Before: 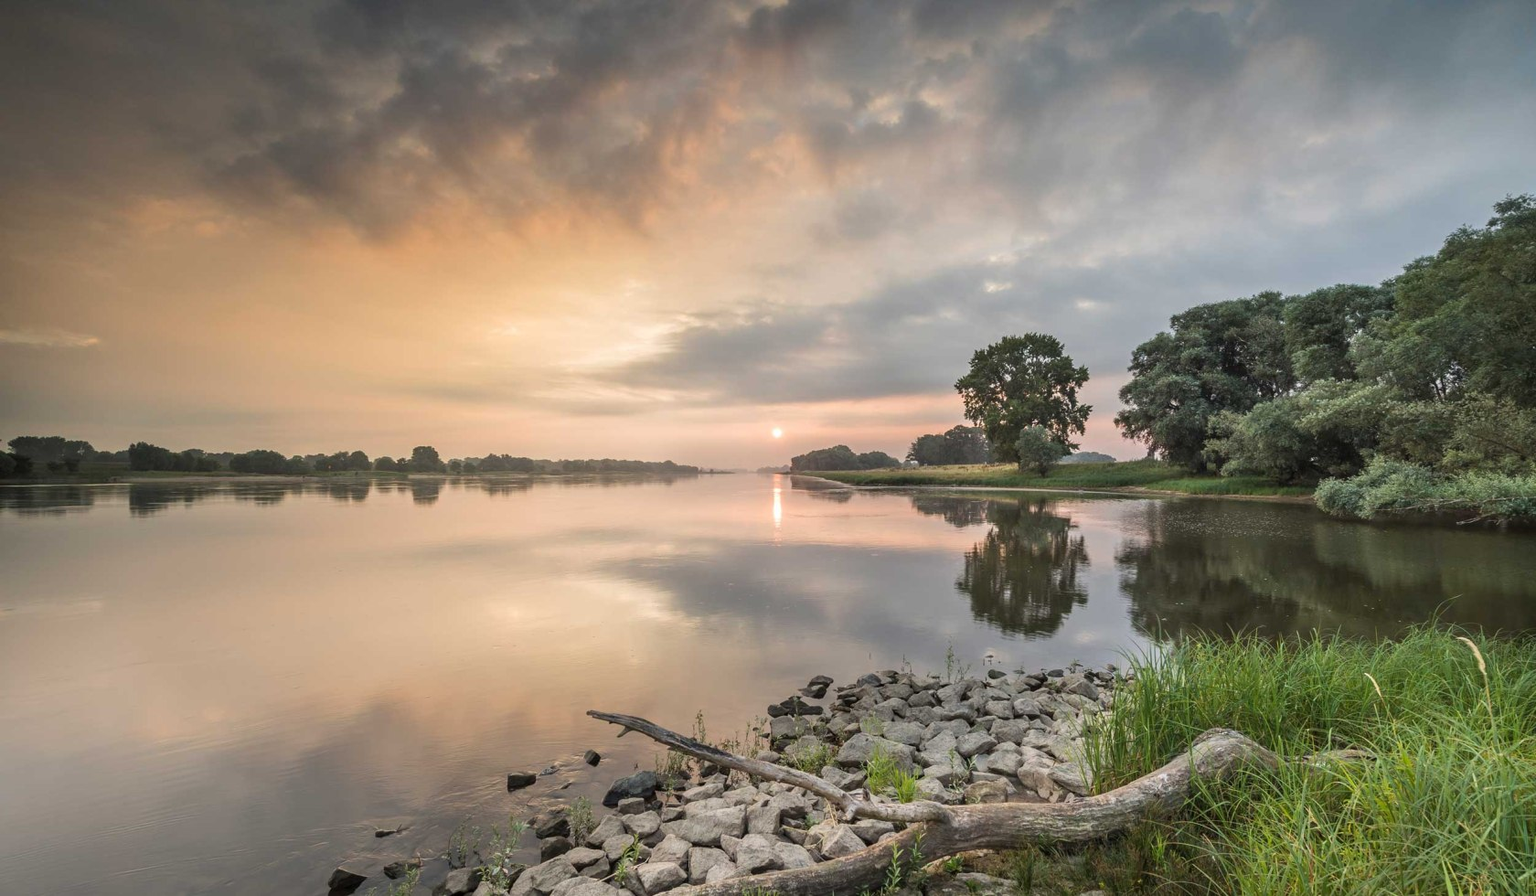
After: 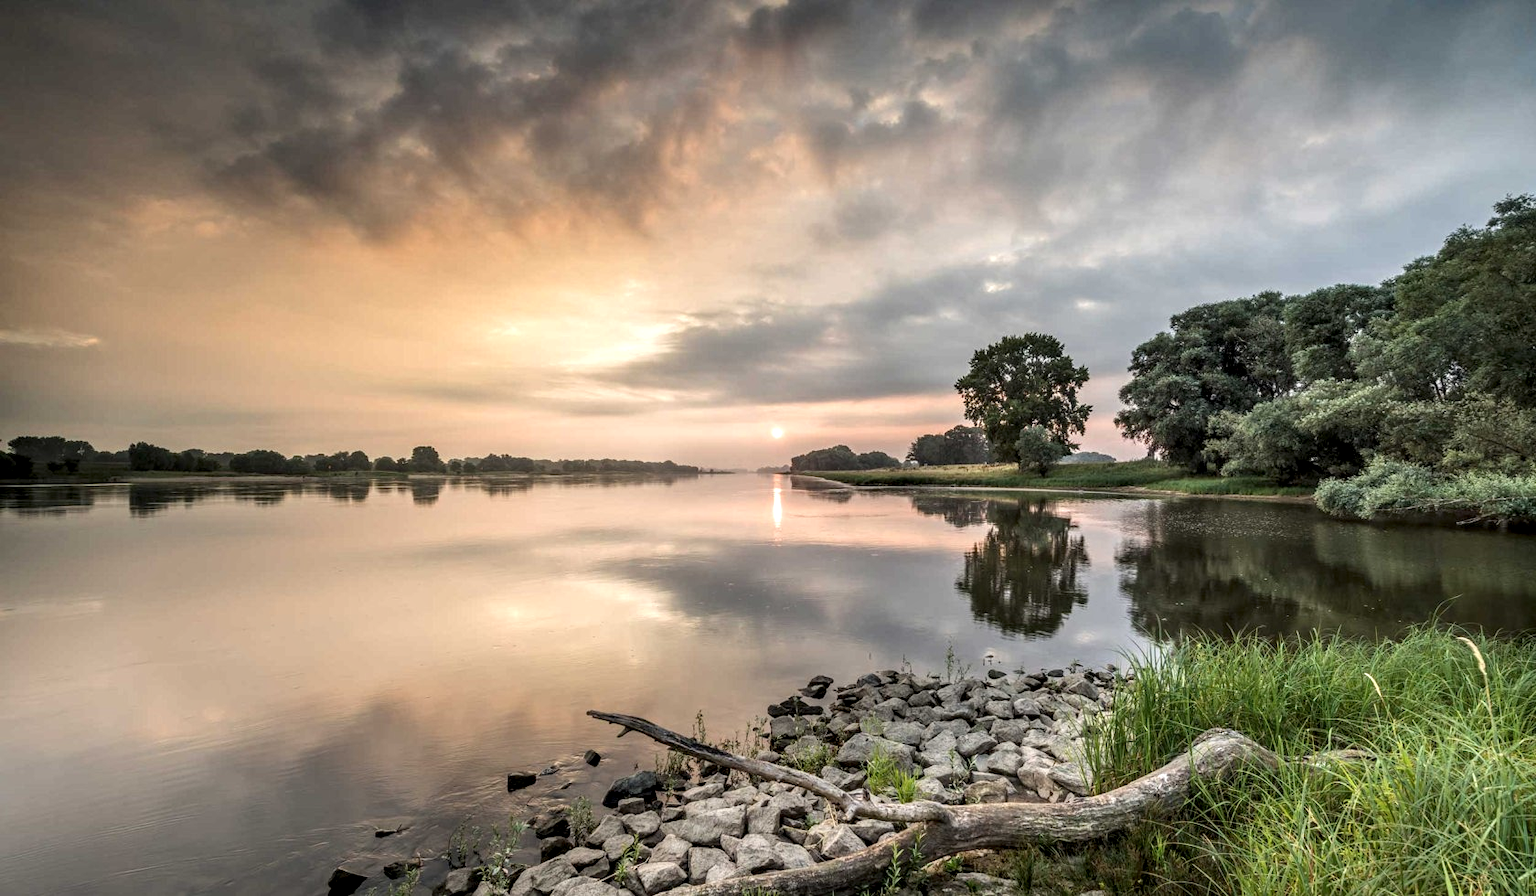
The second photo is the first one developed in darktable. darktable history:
exposure: compensate exposure bias true, compensate highlight preservation false
local contrast: highlights 60%, shadows 60%, detail 160%
rotate and perspective: crop left 0, crop top 0
